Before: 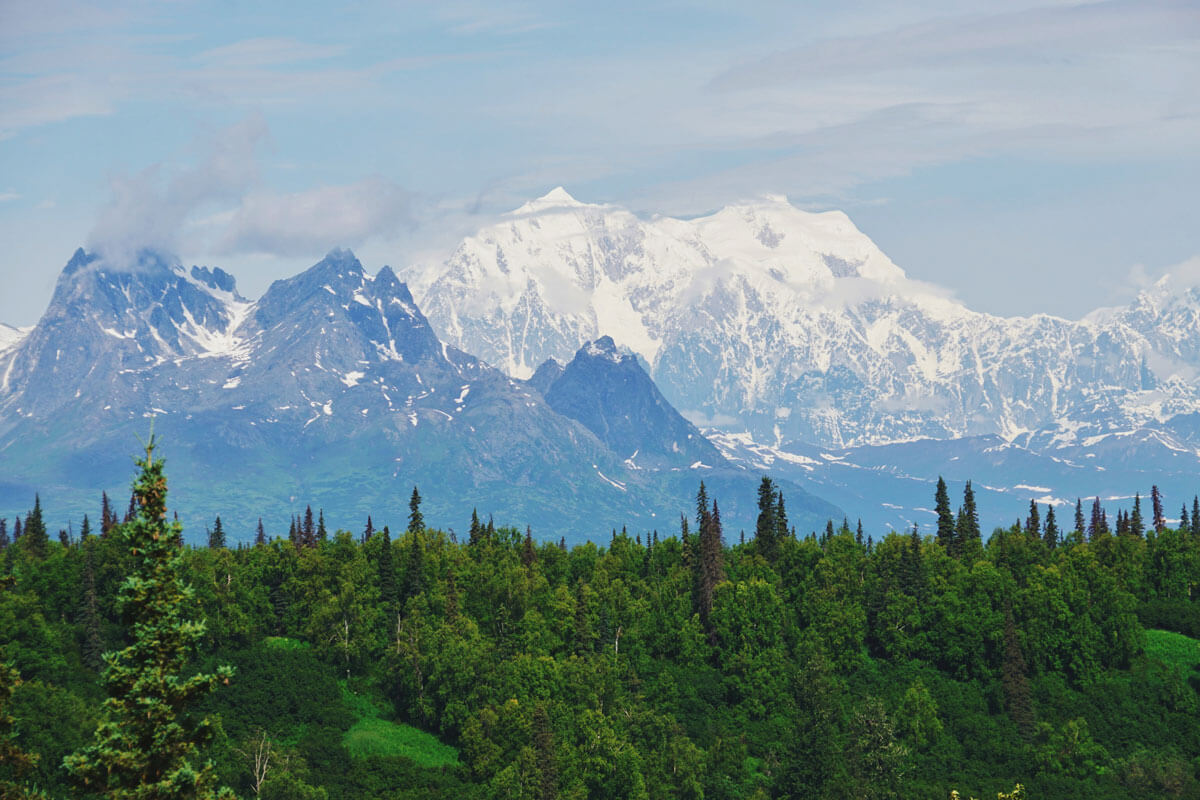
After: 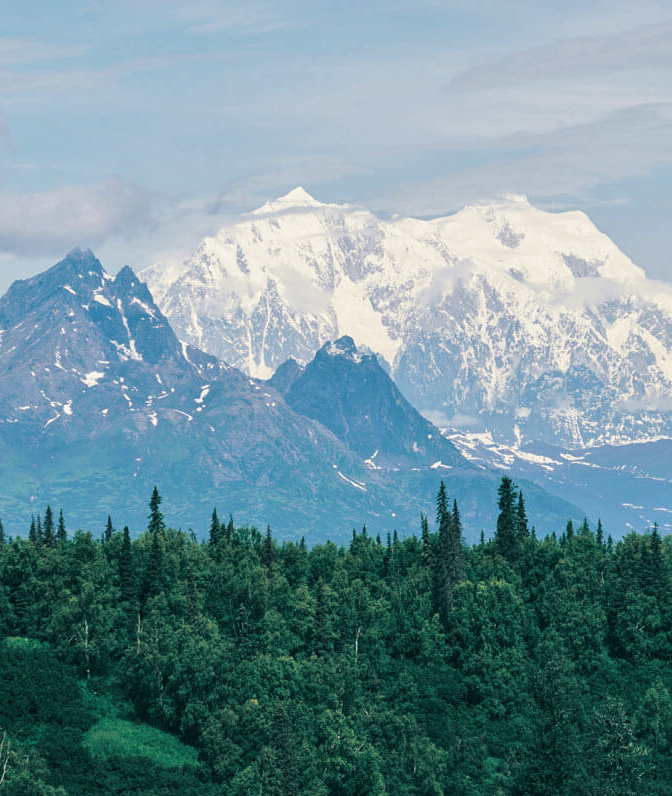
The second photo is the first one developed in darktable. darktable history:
crop: left 21.674%, right 22.086%
split-toning: shadows › hue 186.43°, highlights › hue 49.29°, compress 30.29%
local contrast: on, module defaults
